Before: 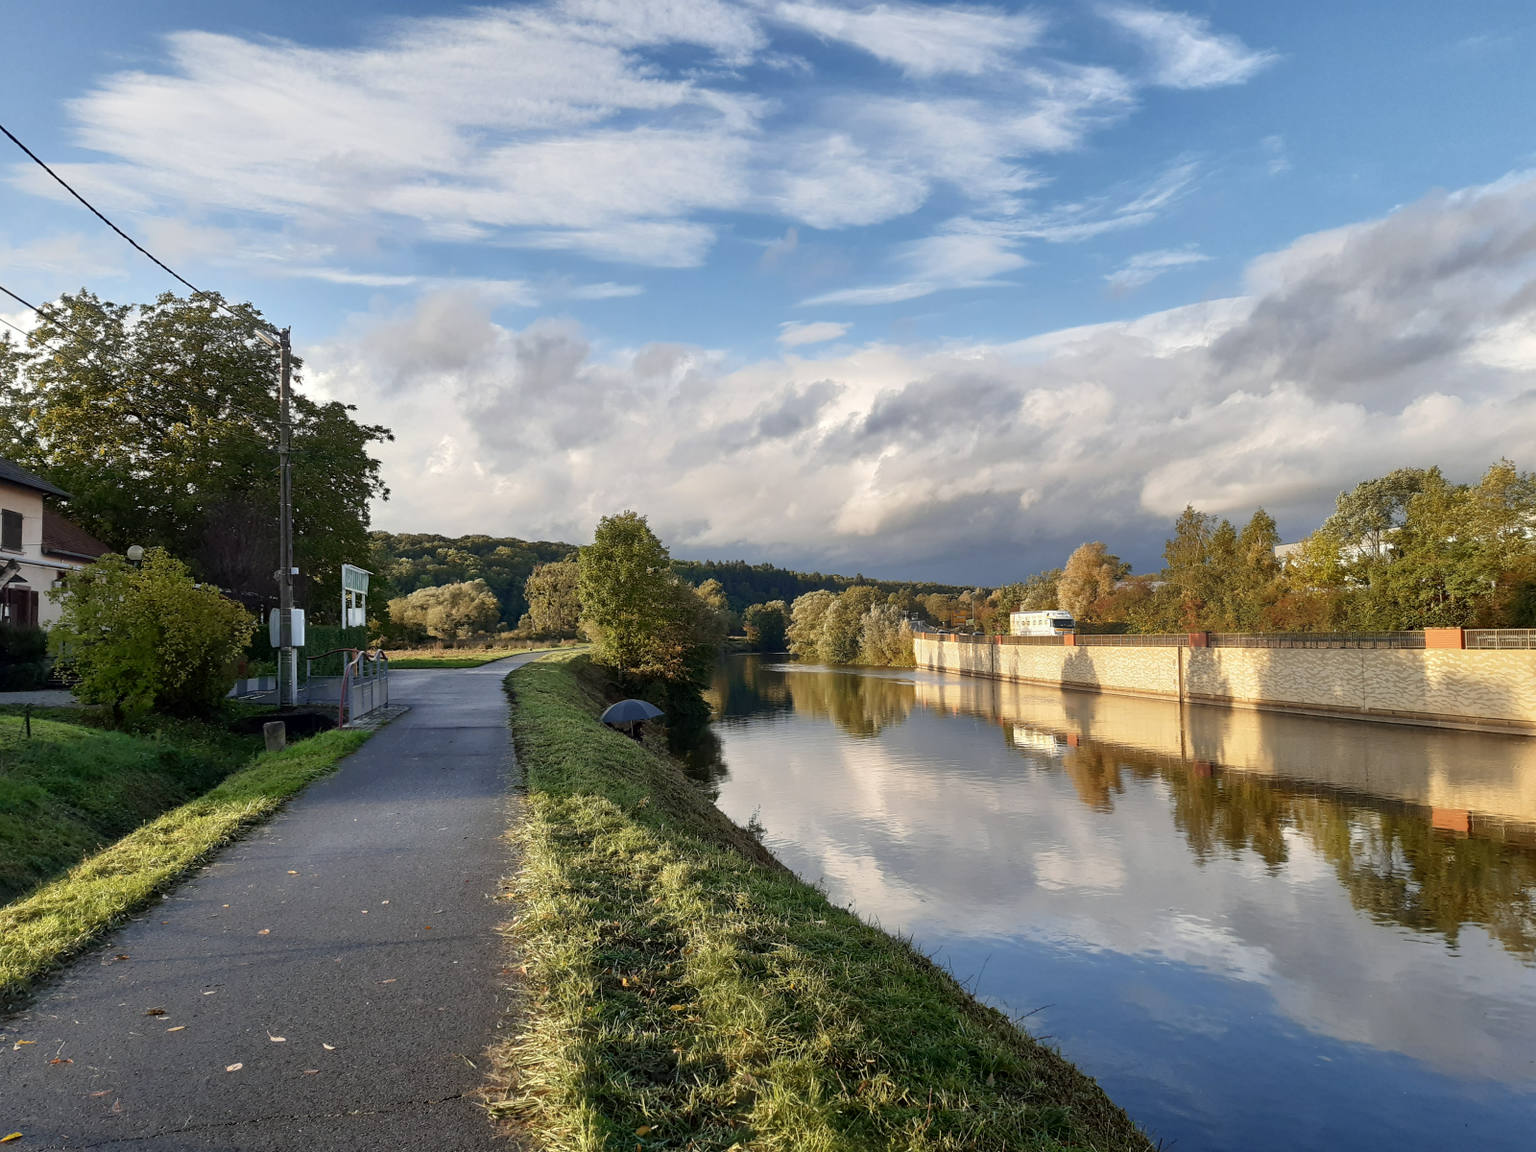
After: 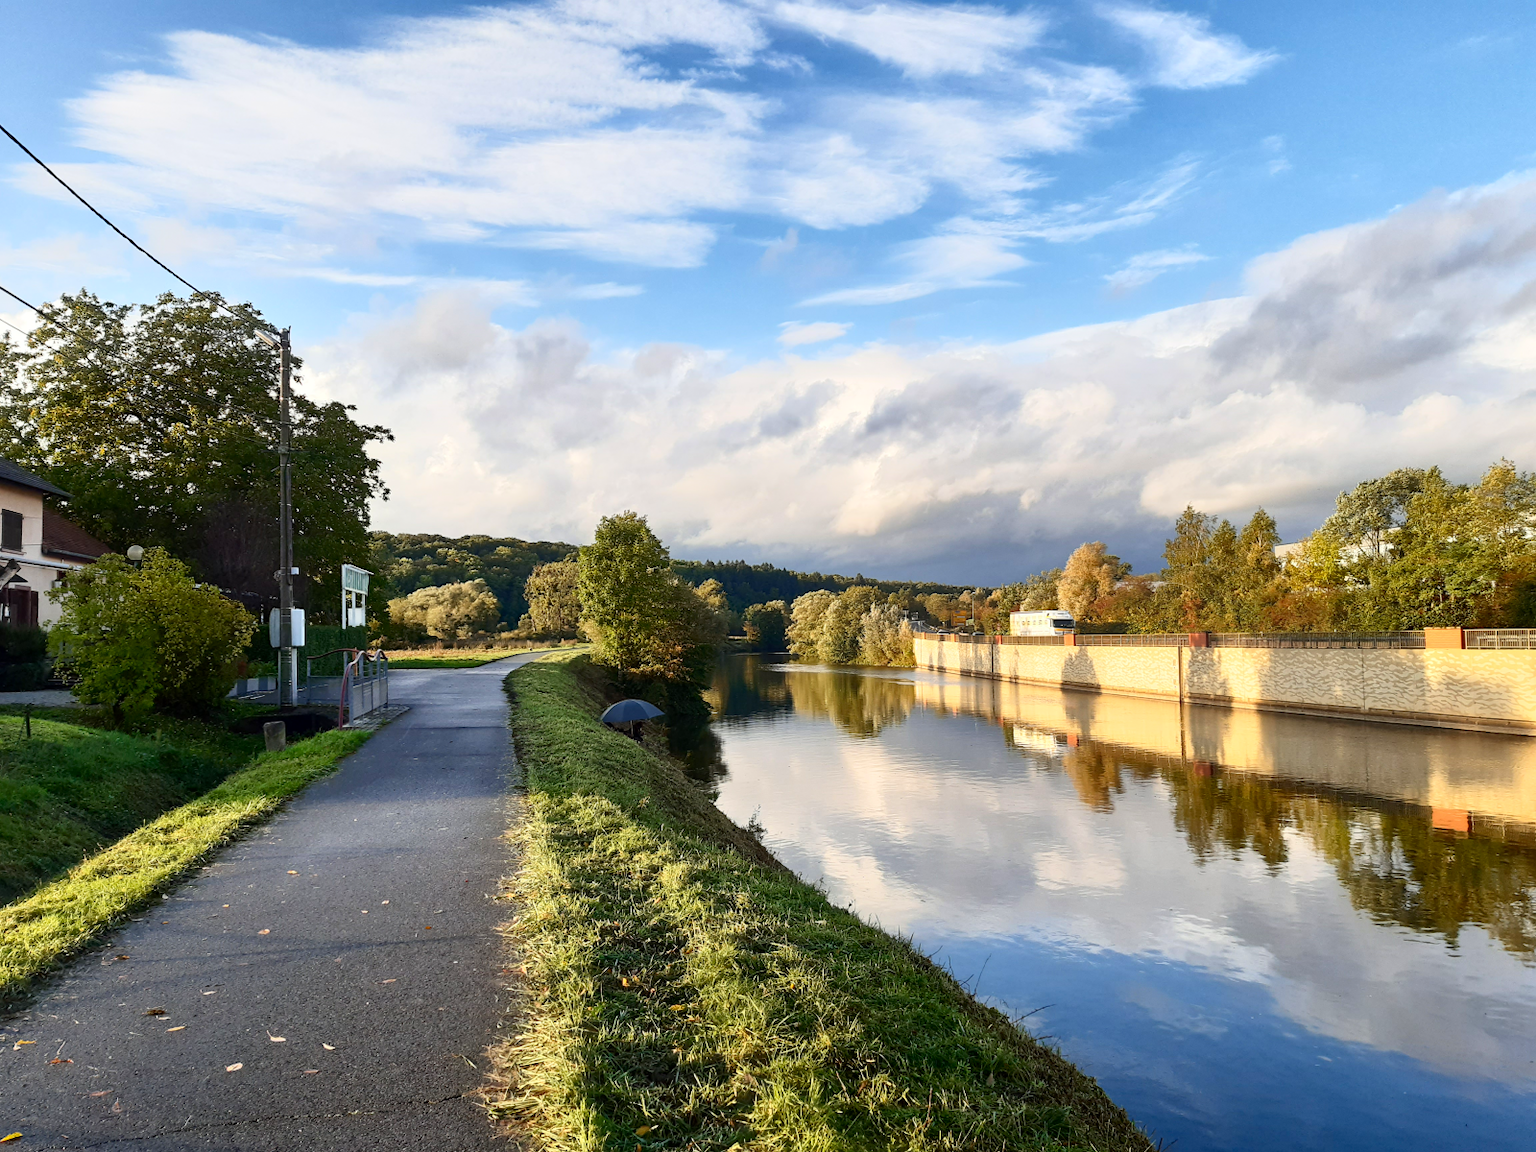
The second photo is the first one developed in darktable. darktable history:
tone curve: curves: ch0 [(0, 0) (0.003, 0.003) (0.011, 0.011) (0.025, 0.025) (0.044, 0.045) (0.069, 0.07) (0.1, 0.101) (0.136, 0.138) (0.177, 0.18) (0.224, 0.228) (0.277, 0.281) (0.335, 0.34) (0.399, 0.405) (0.468, 0.475) (0.543, 0.551) (0.623, 0.633) (0.709, 0.72) (0.801, 0.813) (0.898, 0.907) (1, 1)], preserve colors none
white balance: emerald 1
contrast brightness saturation: contrast 0.23, brightness 0.1, saturation 0.29
